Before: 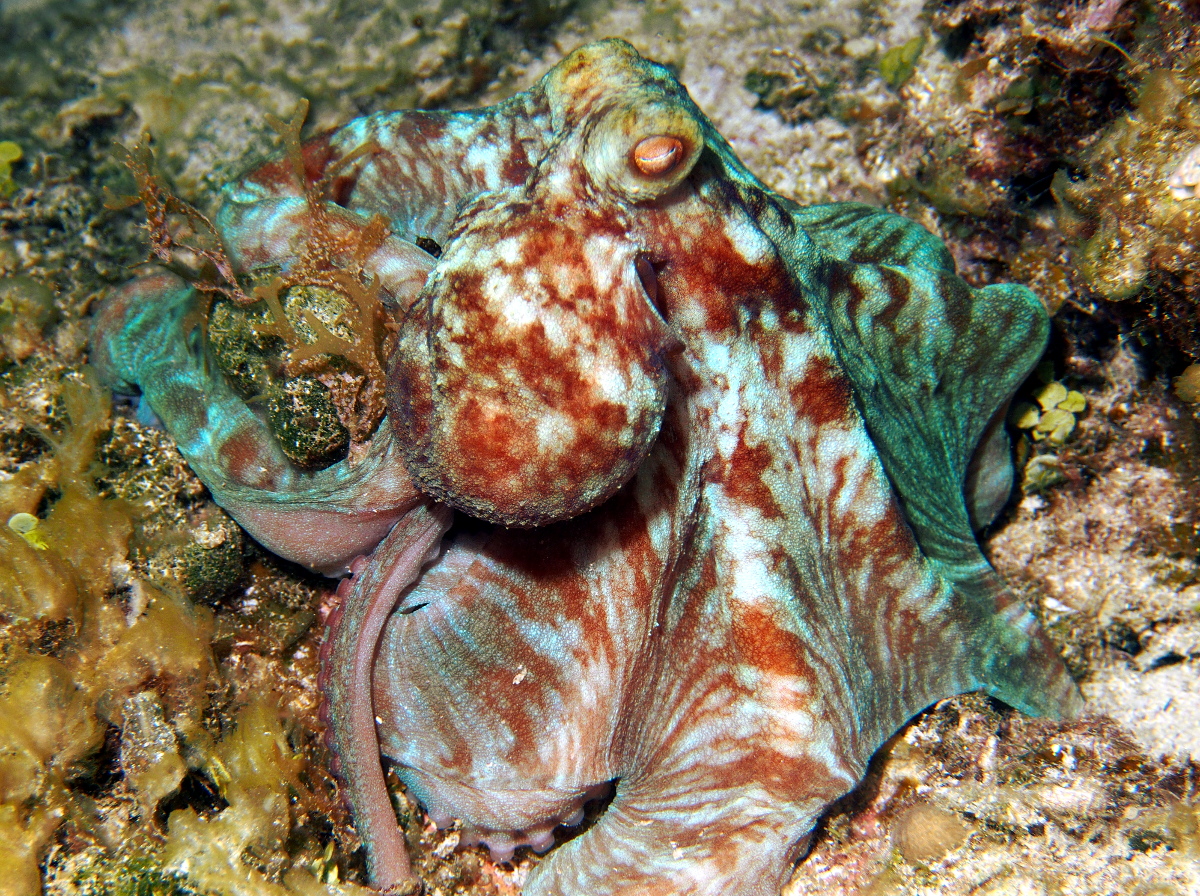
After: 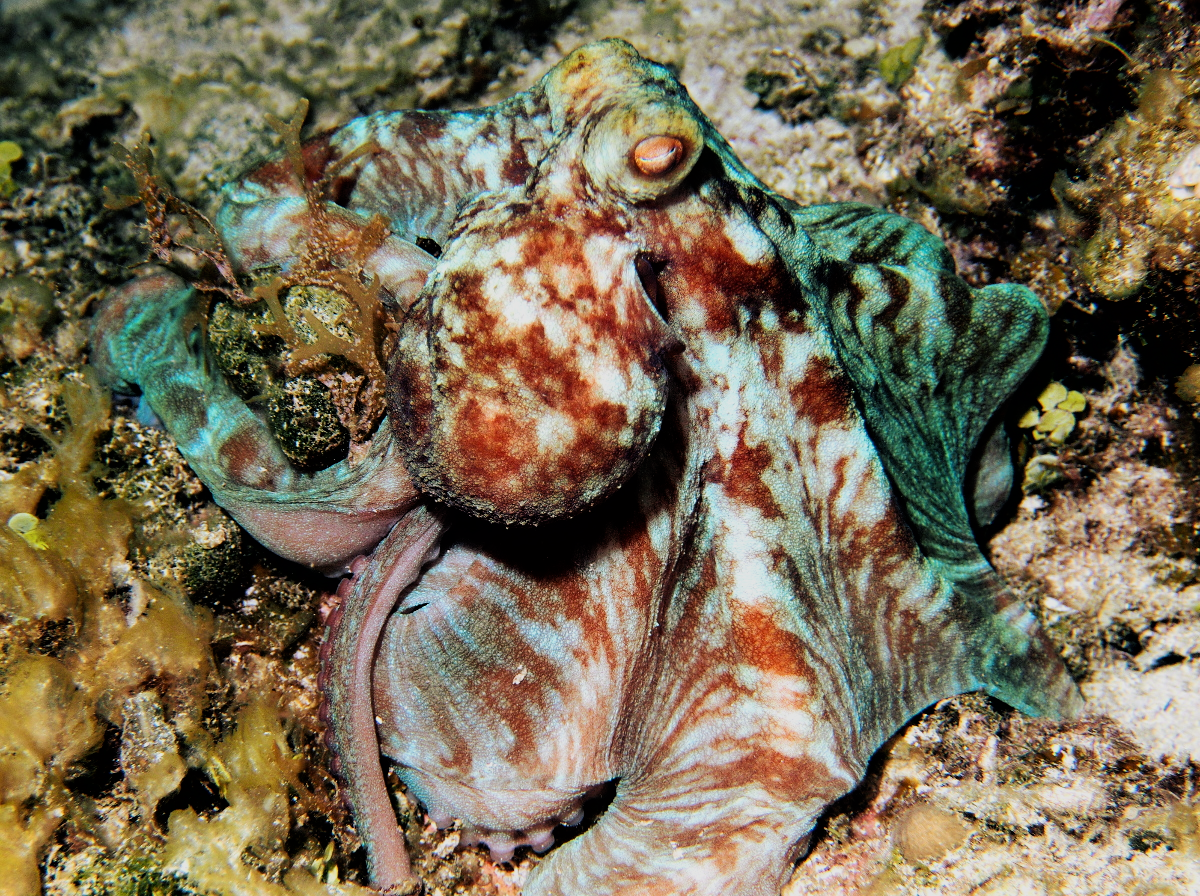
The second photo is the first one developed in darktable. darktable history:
filmic rgb: black relative exposure -5.13 EV, white relative exposure 3.95 EV, hardness 2.9, contrast 1.297, highlights saturation mix -29.75%
